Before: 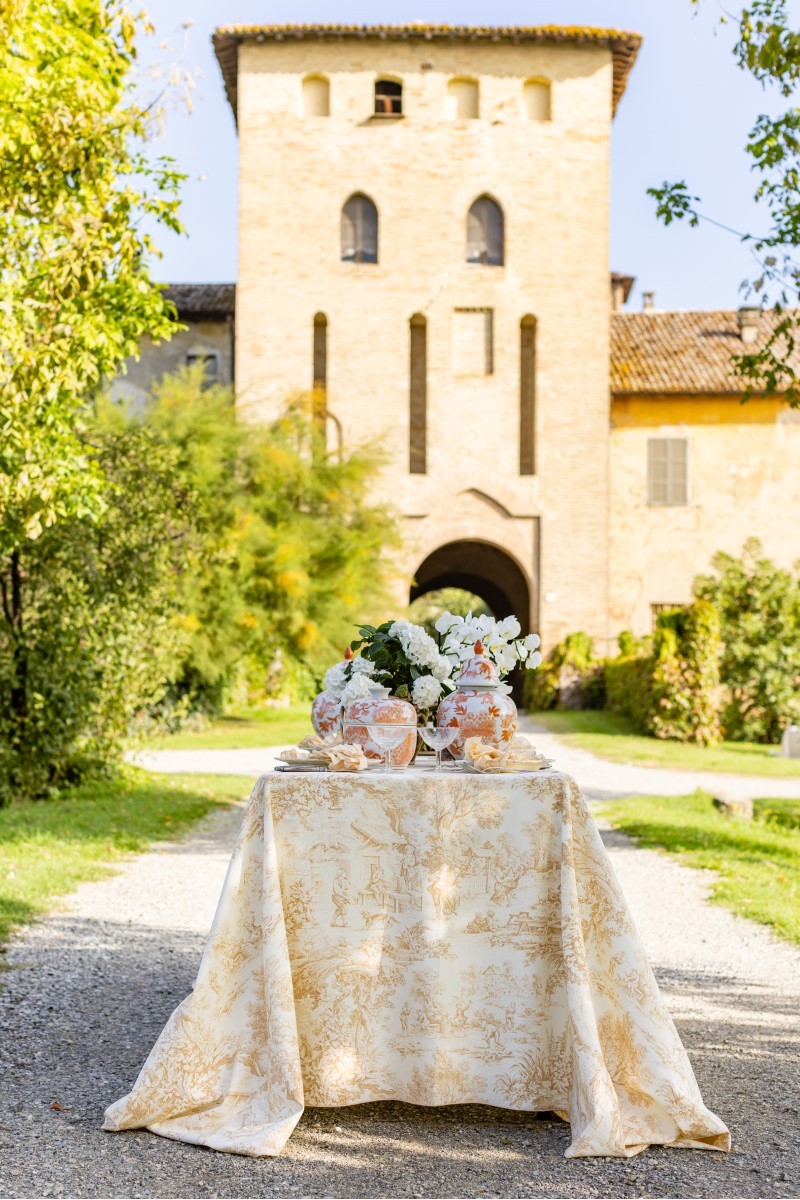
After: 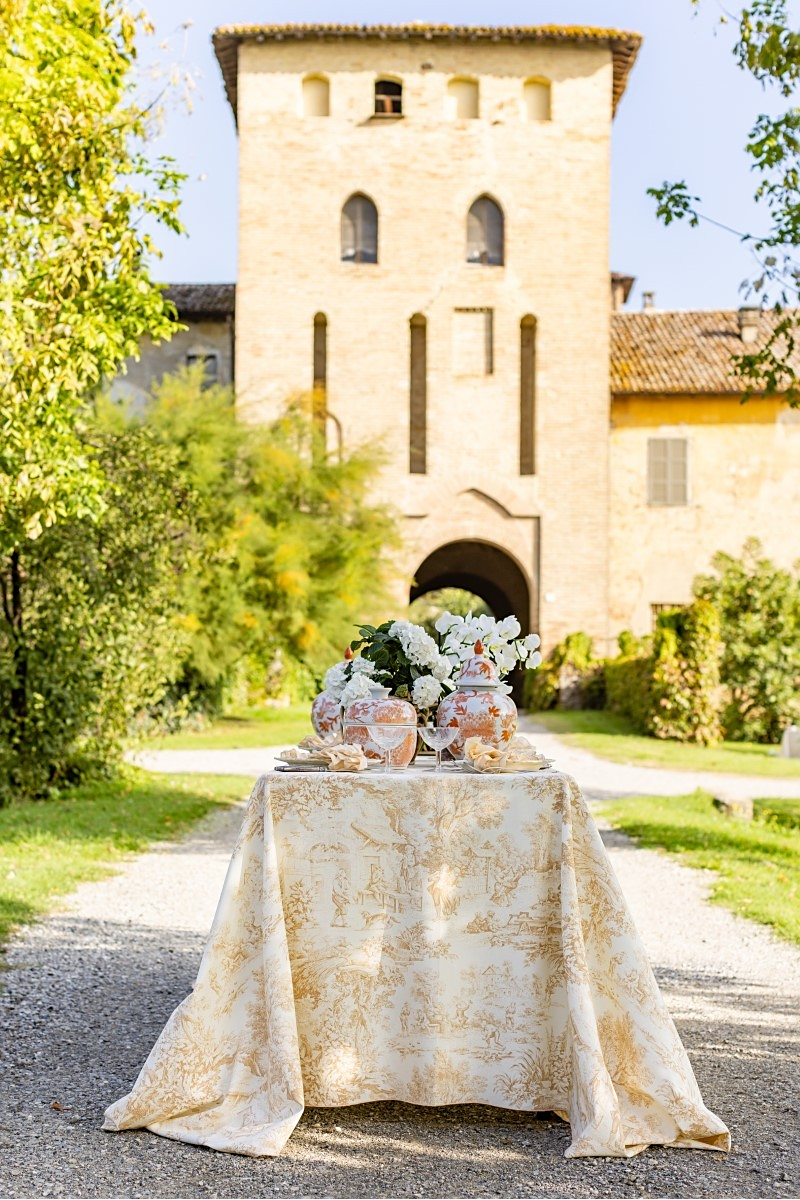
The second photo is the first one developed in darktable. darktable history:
sharpen: radius 1.9, amount 0.411, threshold 1.163
